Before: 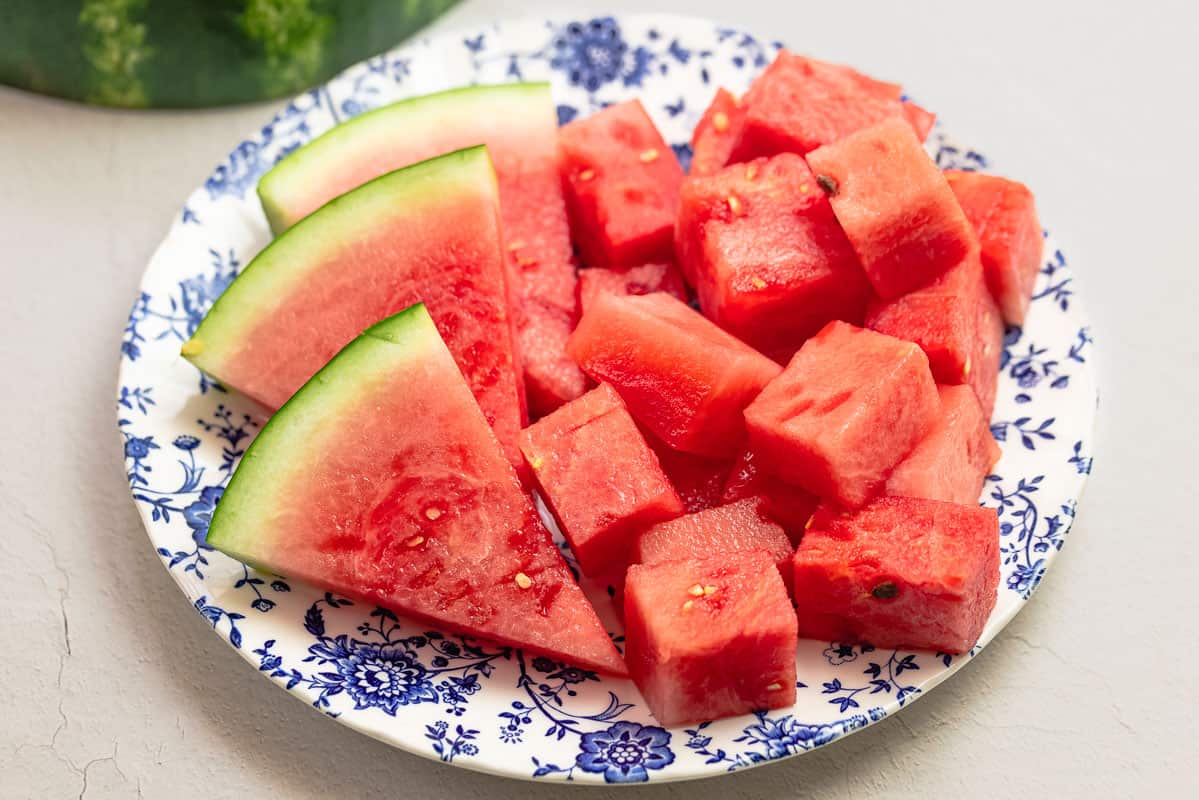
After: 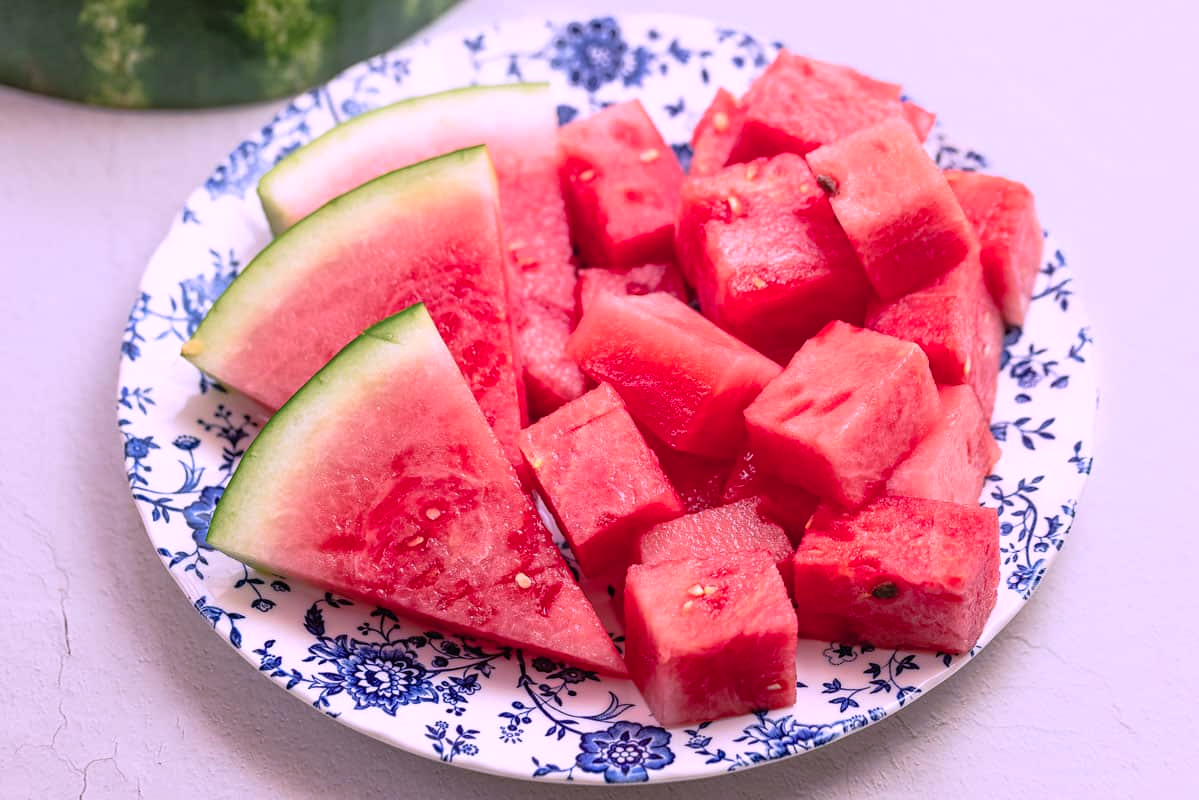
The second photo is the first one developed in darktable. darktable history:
color correction: highlights a* 15.18, highlights b* -24.78
tone equalizer: edges refinement/feathering 500, mask exposure compensation -1.57 EV, preserve details no
